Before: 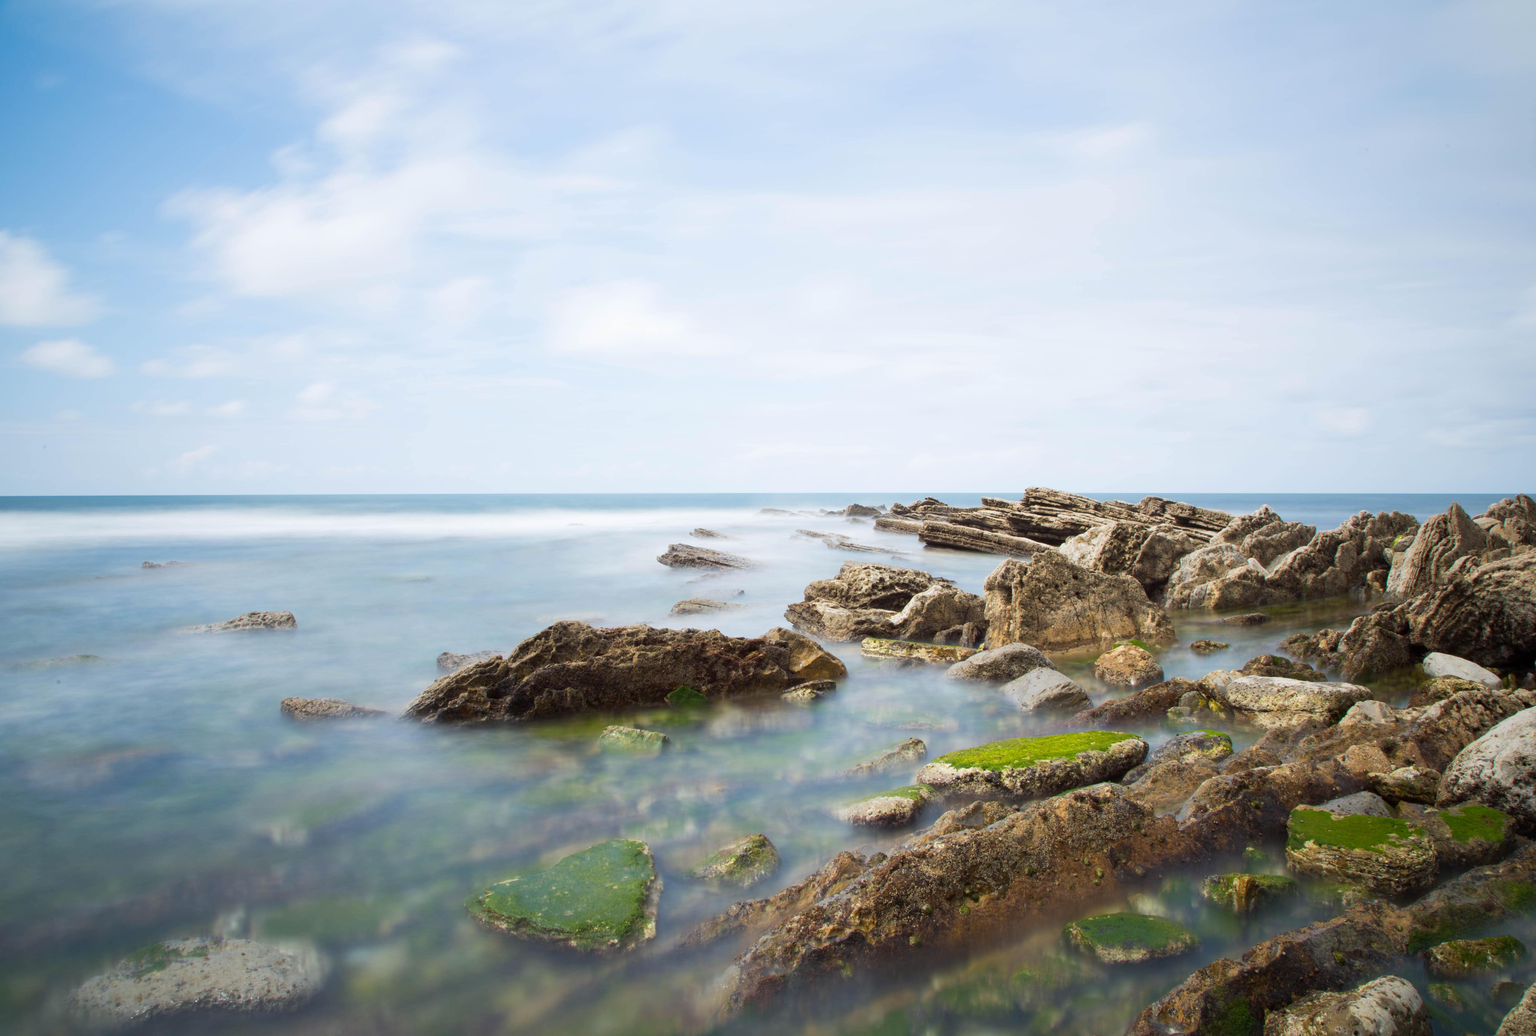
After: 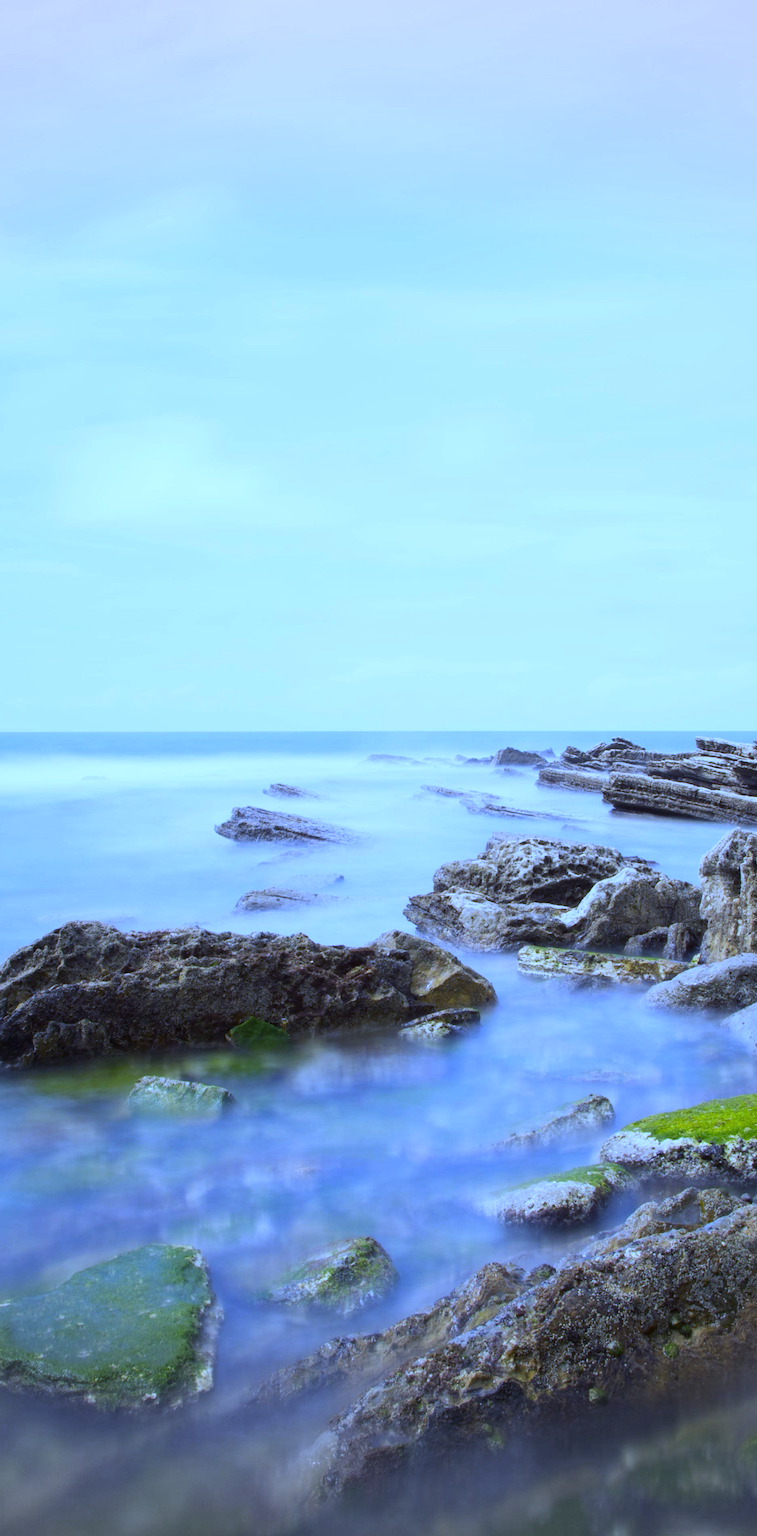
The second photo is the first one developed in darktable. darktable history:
crop: left 33.36%, right 33.36%
white balance: red 0.766, blue 1.537
vignetting: fall-off start 100%, brightness -0.282, width/height ratio 1.31
